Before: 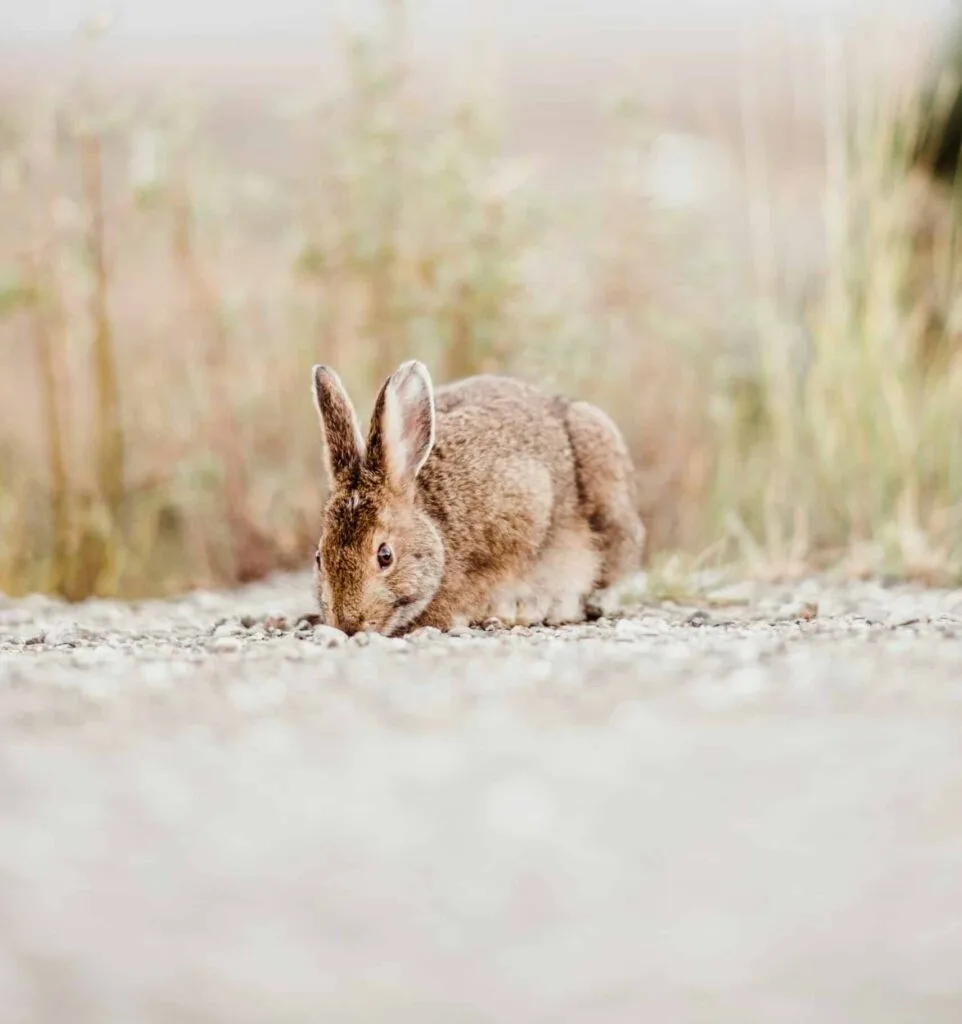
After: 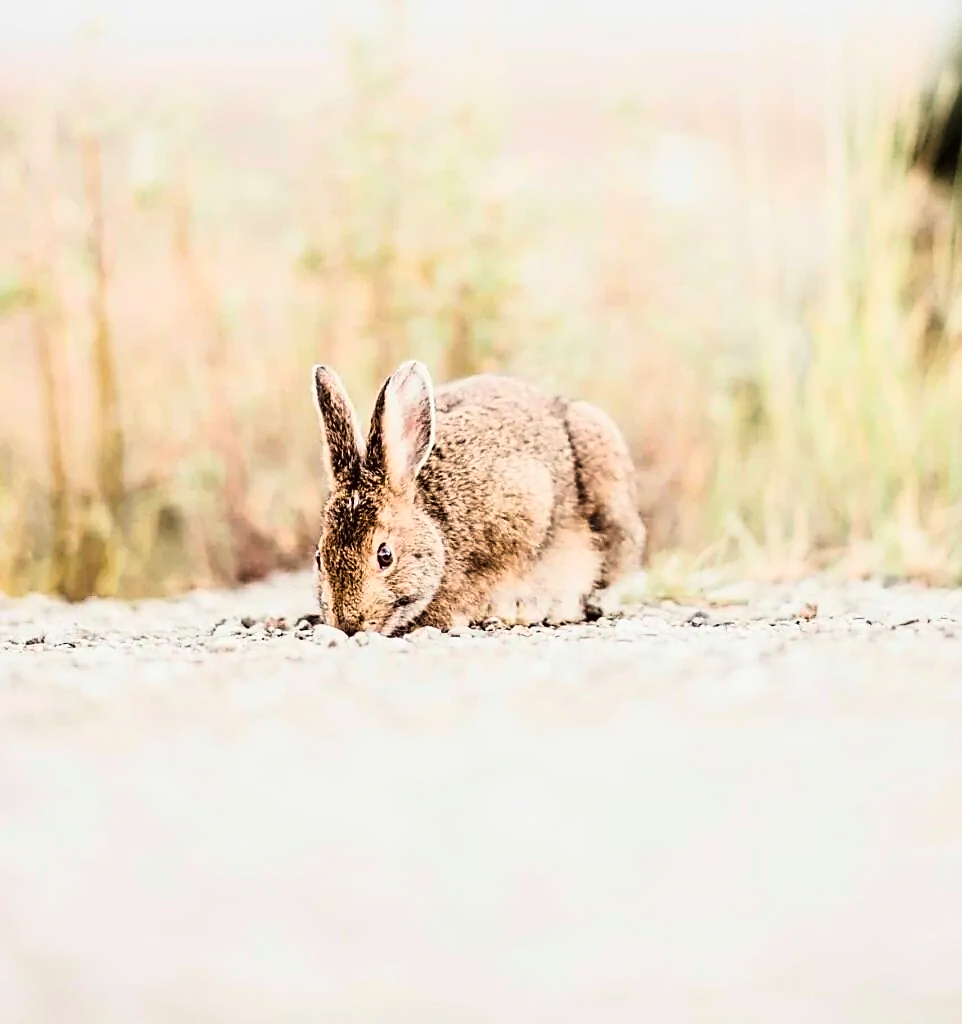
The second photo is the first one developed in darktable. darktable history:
sharpen: radius 1.4, amount 1.25, threshold 0.7
tone curve: curves: ch0 [(0.016, 0.011) (0.084, 0.026) (0.469, 0.508) (0.721, 0.862) (1, 1)], color space Lab, linked channels, preserve colors none
